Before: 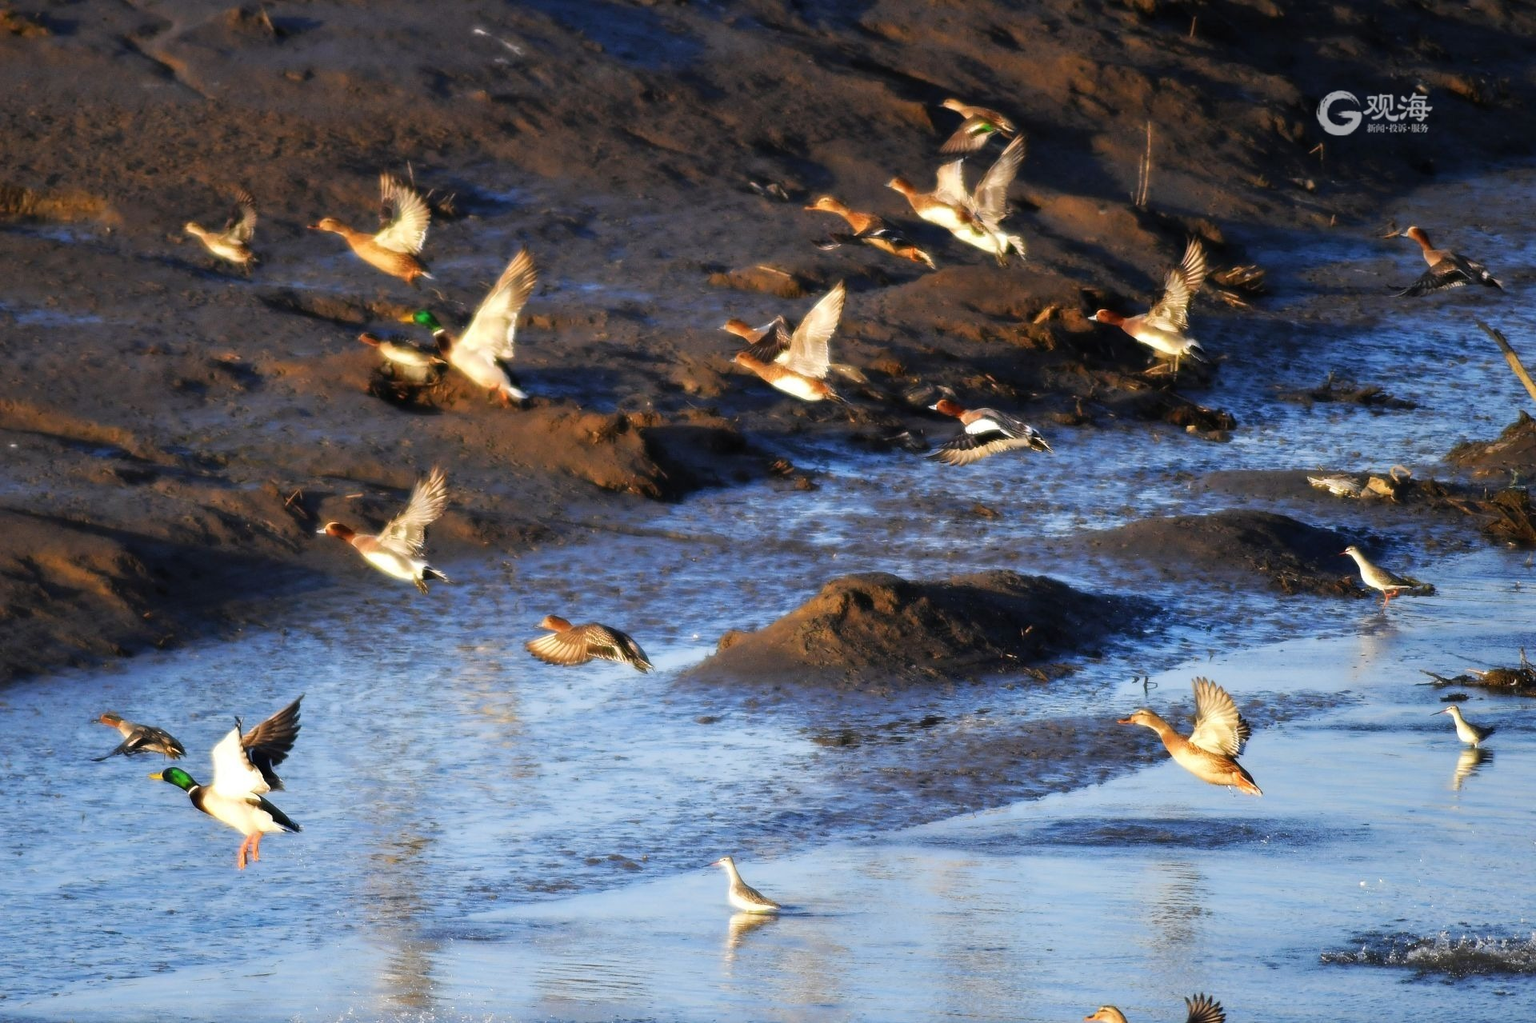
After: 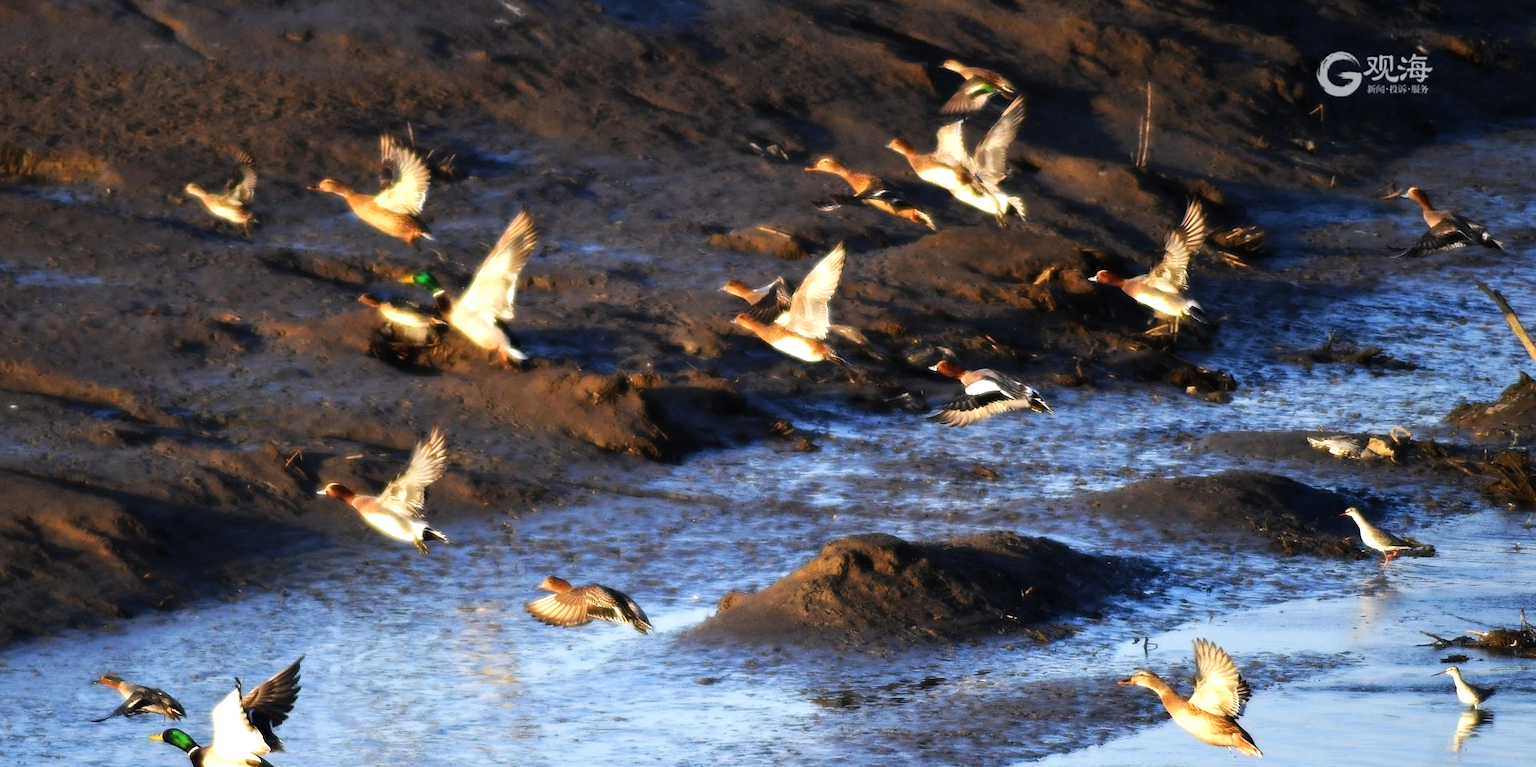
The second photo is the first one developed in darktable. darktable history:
tone equalizer: -8 EV -0.417 EV, -7 EV -0.389 EV, -6 EV -0.333 EV, -5 EV -0.222 EV, -3 EV 0.222 EV, -2 EV 0.333 EV, -1 EV 0.389 EV, +0 EV 0.417 EV, edges refinement/feathering 500, mask exposure compensation -1.57 EV, preserve details no
crop: top 3.857%, bottom 21.132%
